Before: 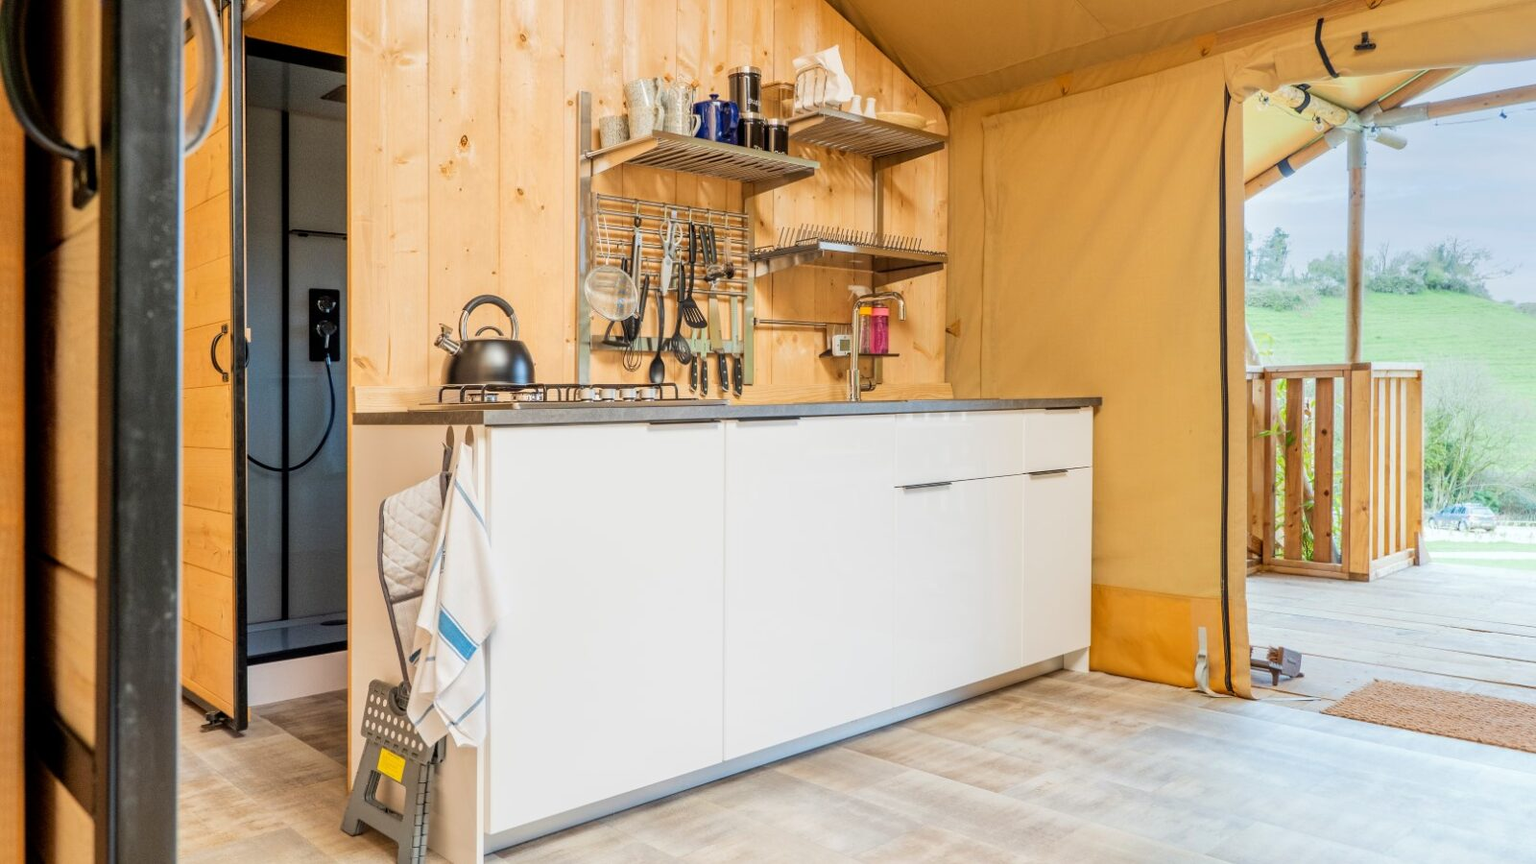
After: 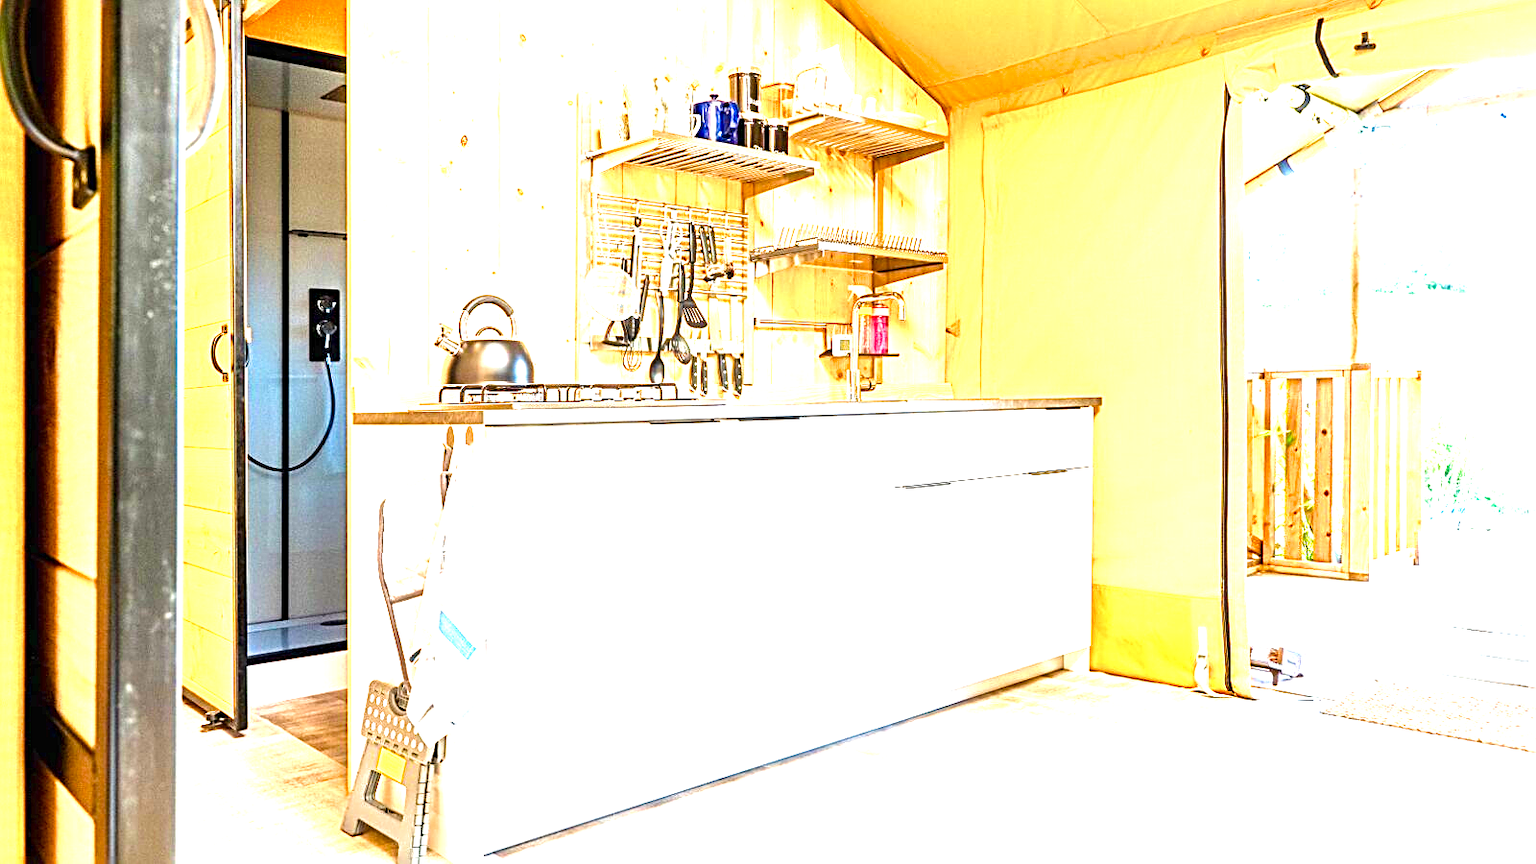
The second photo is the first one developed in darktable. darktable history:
sharpen: radius 2.817, amount 0.715
exposure: black level correction 0, exposure 2.138 EV, compensate exposure bias true, compensate highlight preservation false
velvia: strength 32%, mid-tones bias 0.2
